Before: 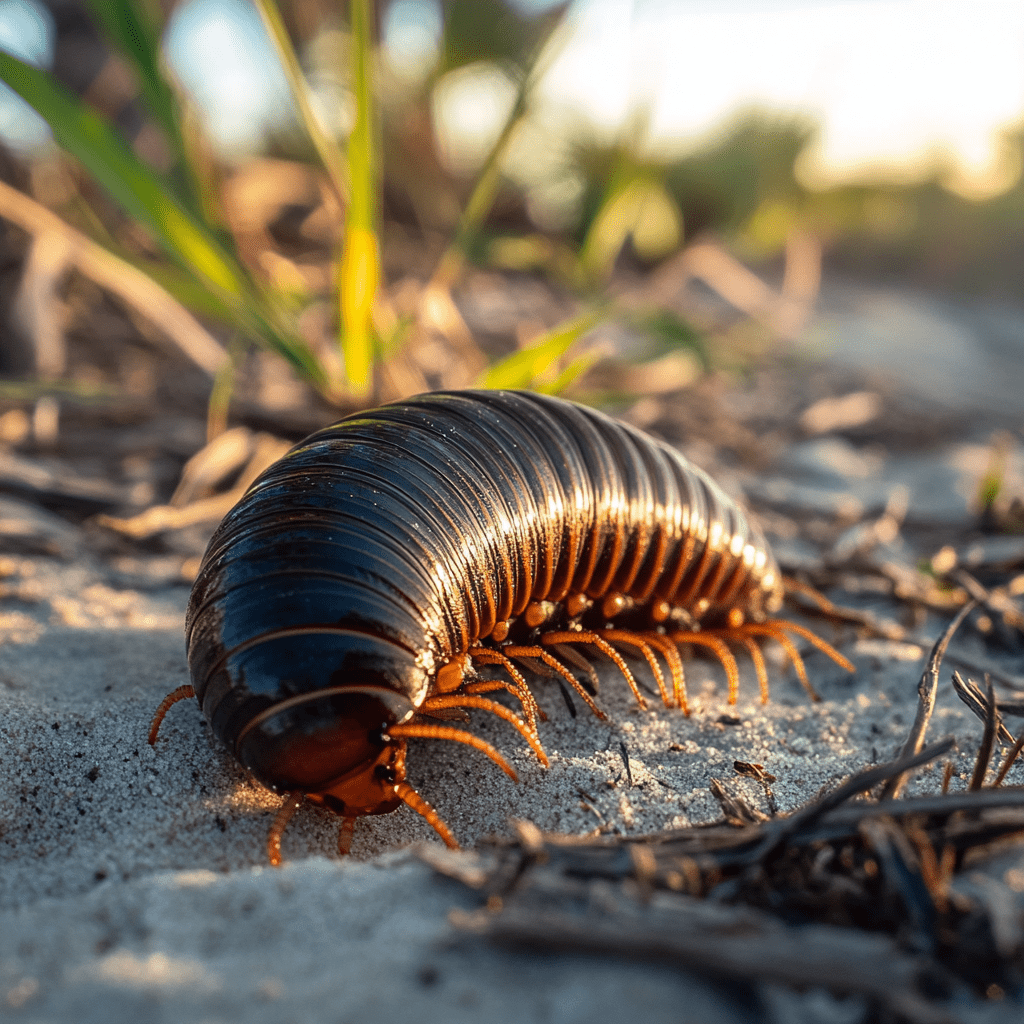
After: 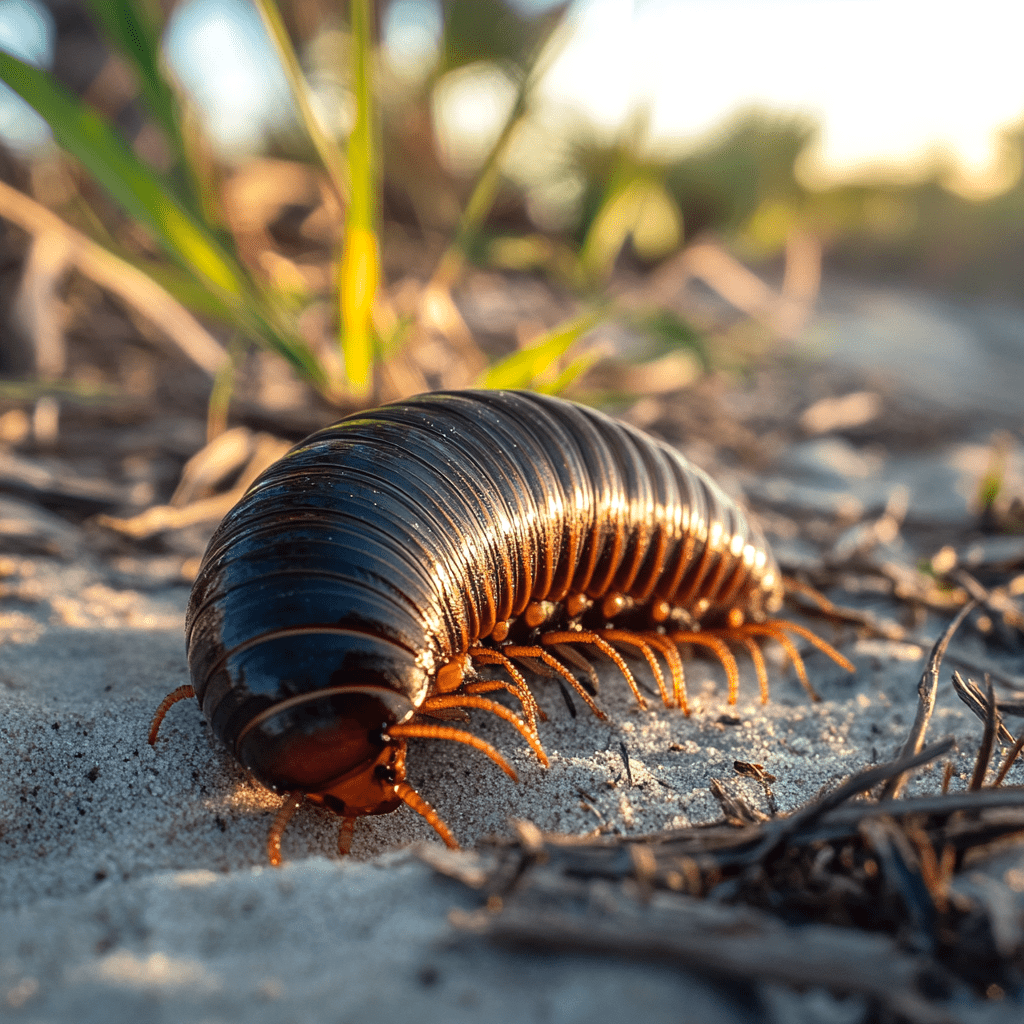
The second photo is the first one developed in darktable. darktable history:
shadows and highlights: shadows 25, highlights -25
exposure: exposure 0.131 EV, compensate highlight preservation false
